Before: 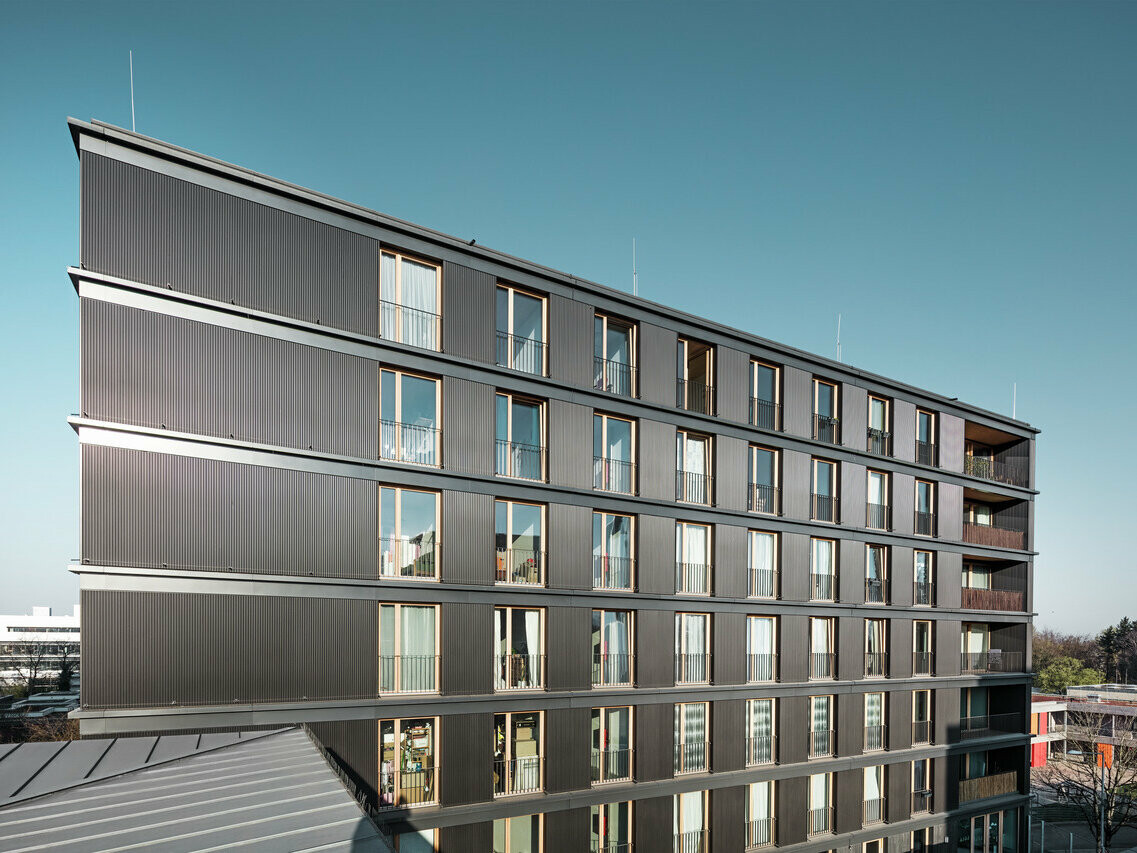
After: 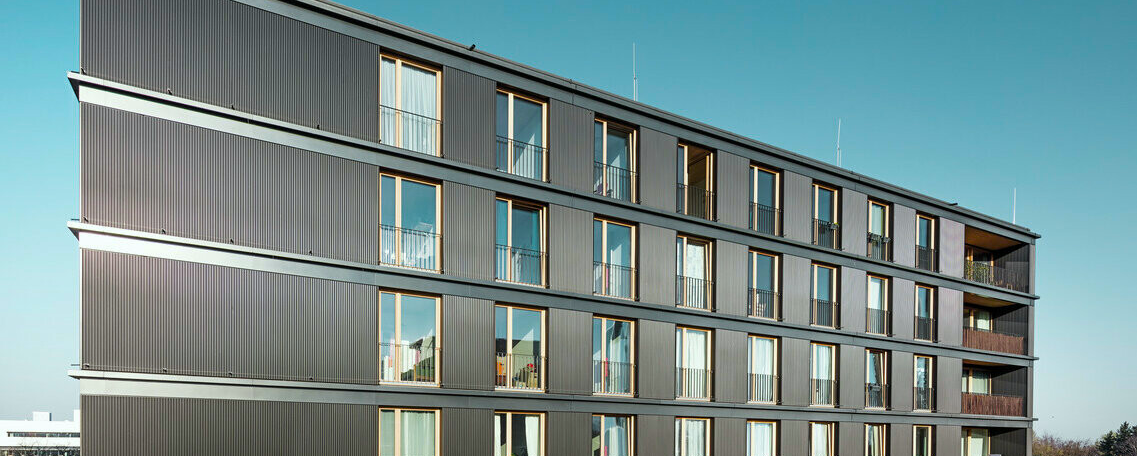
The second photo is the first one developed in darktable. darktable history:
crop and rotate: top 23.043%, bottom 23.437%
white balance: red 0.978, blue 0.999
color balance rgb: perceptual saturation grading › global saturation 25%, global vibrance 20%
